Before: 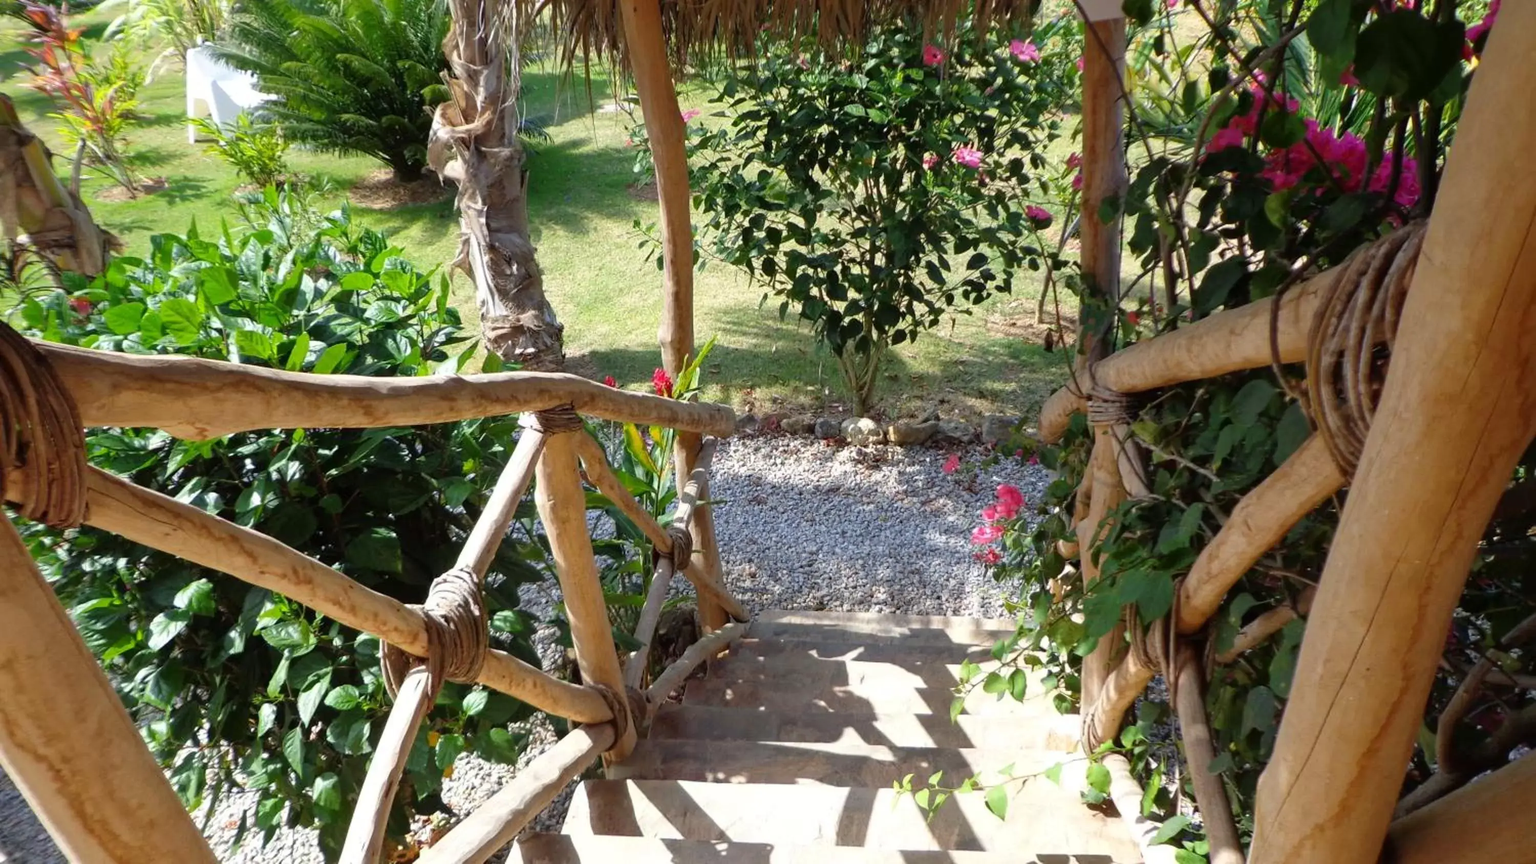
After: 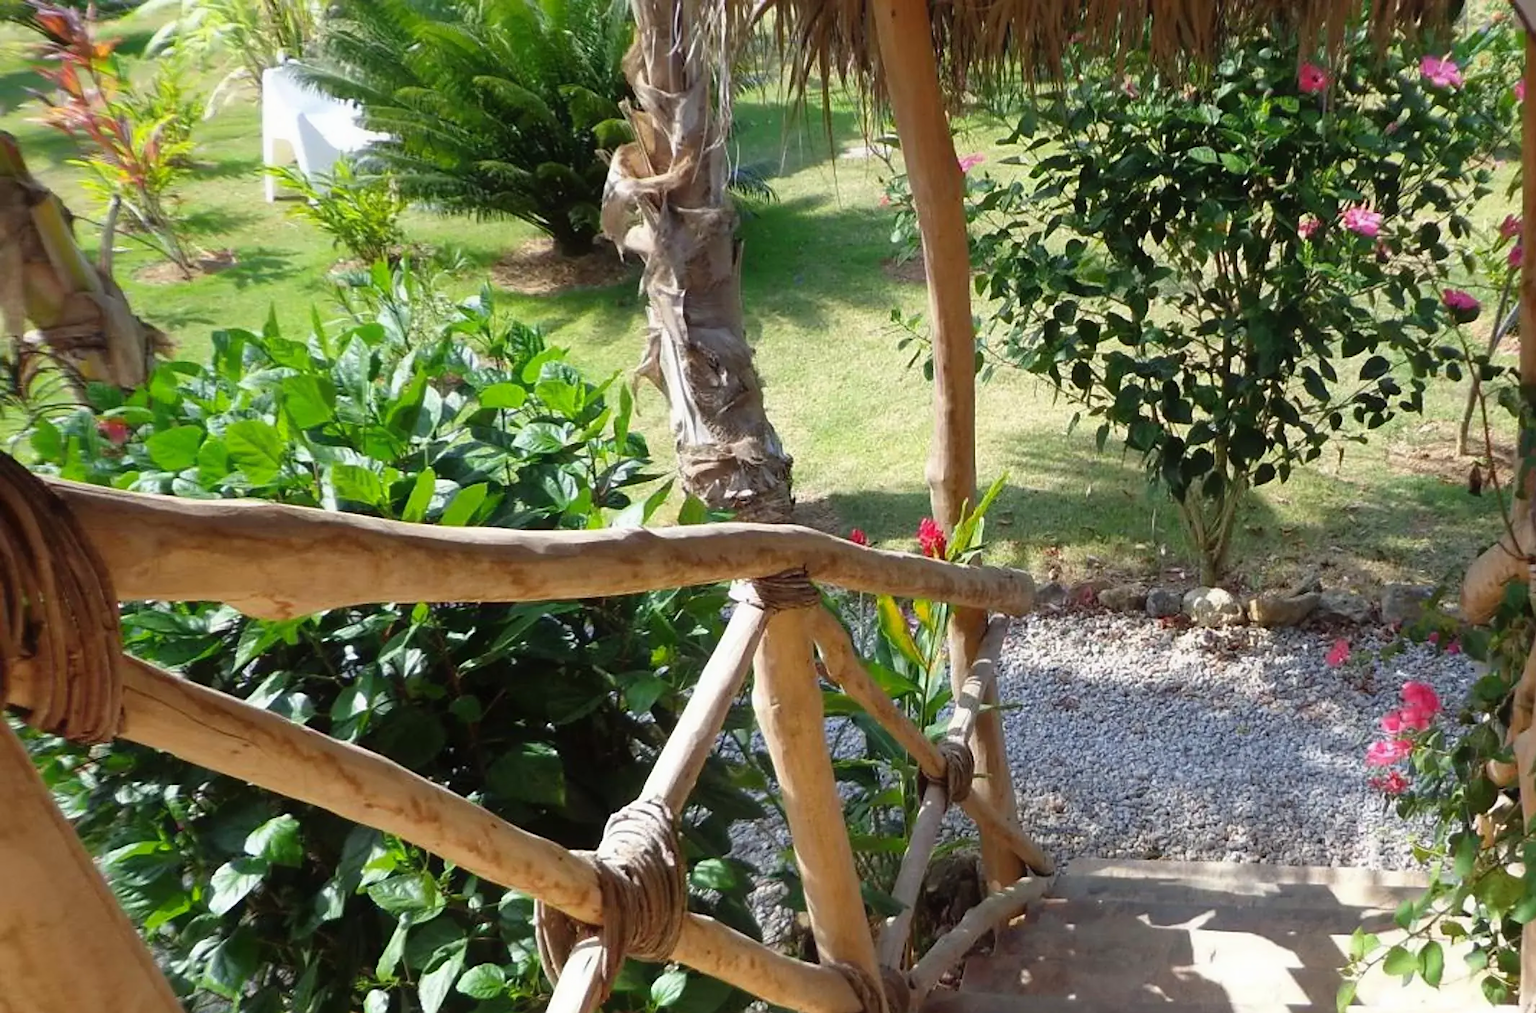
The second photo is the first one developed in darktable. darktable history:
sharpen: on, module defaults
contrast equalizer: octaves 7, y [[0.502, 0.505, 0.512, 0.529, 0.564, 0.588], [0.5 ×6], [0.502, 0.505, 0.512, 0.529, 0.564, 0.588], [0, 0.001, 0.001, 0.004, 0.008, 0.011], [0, 0.001, 0.001, 0.004, 0.008, 0.011]], mix -1
crop: right 28.885%, bottom 16.626%
